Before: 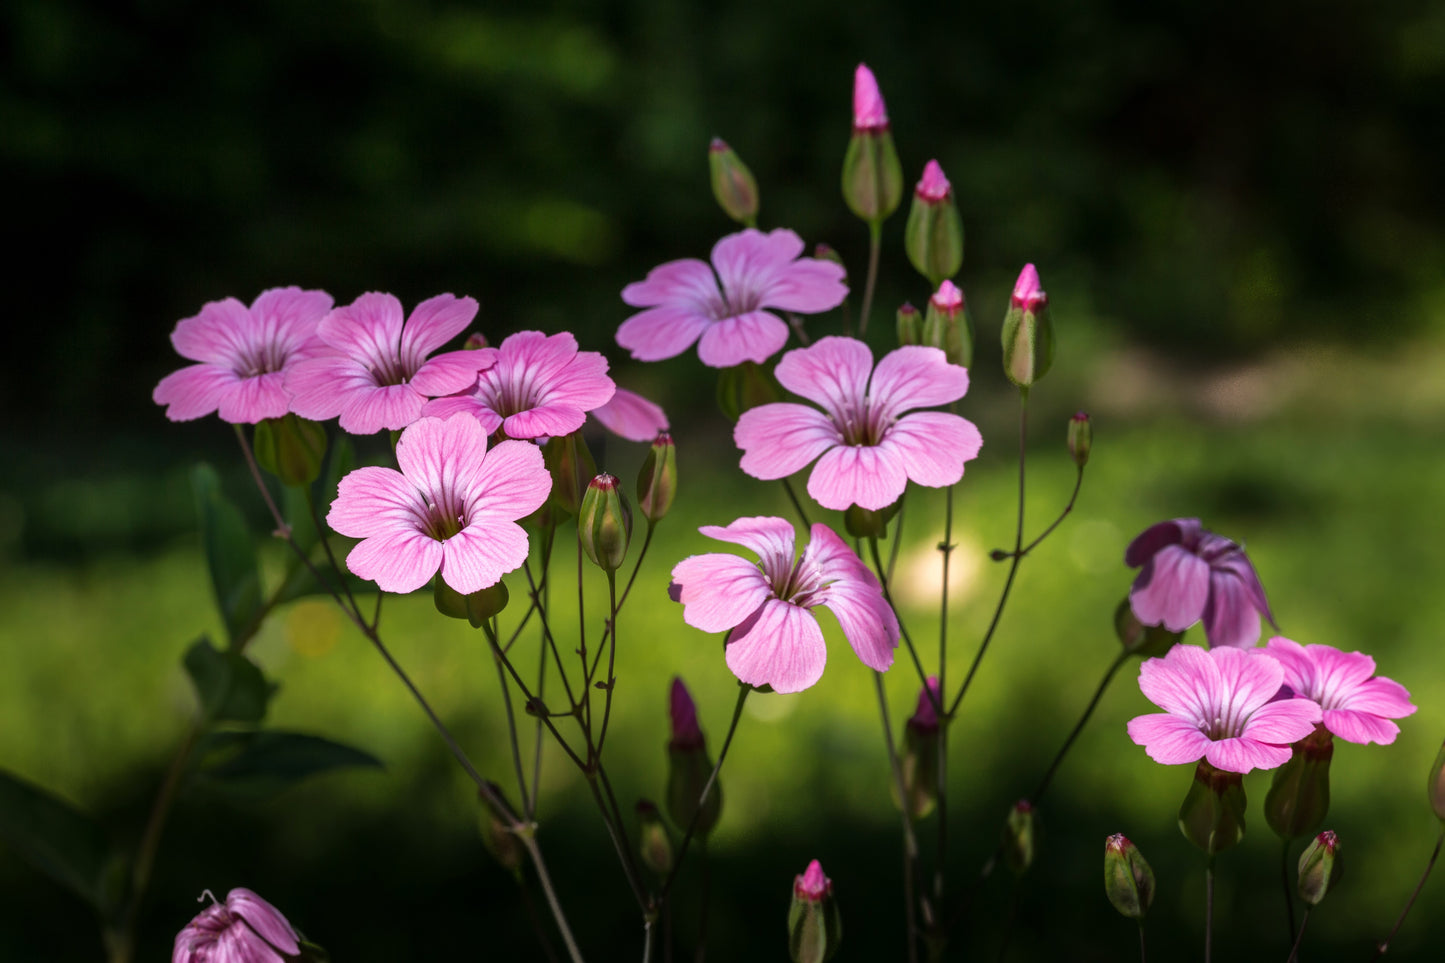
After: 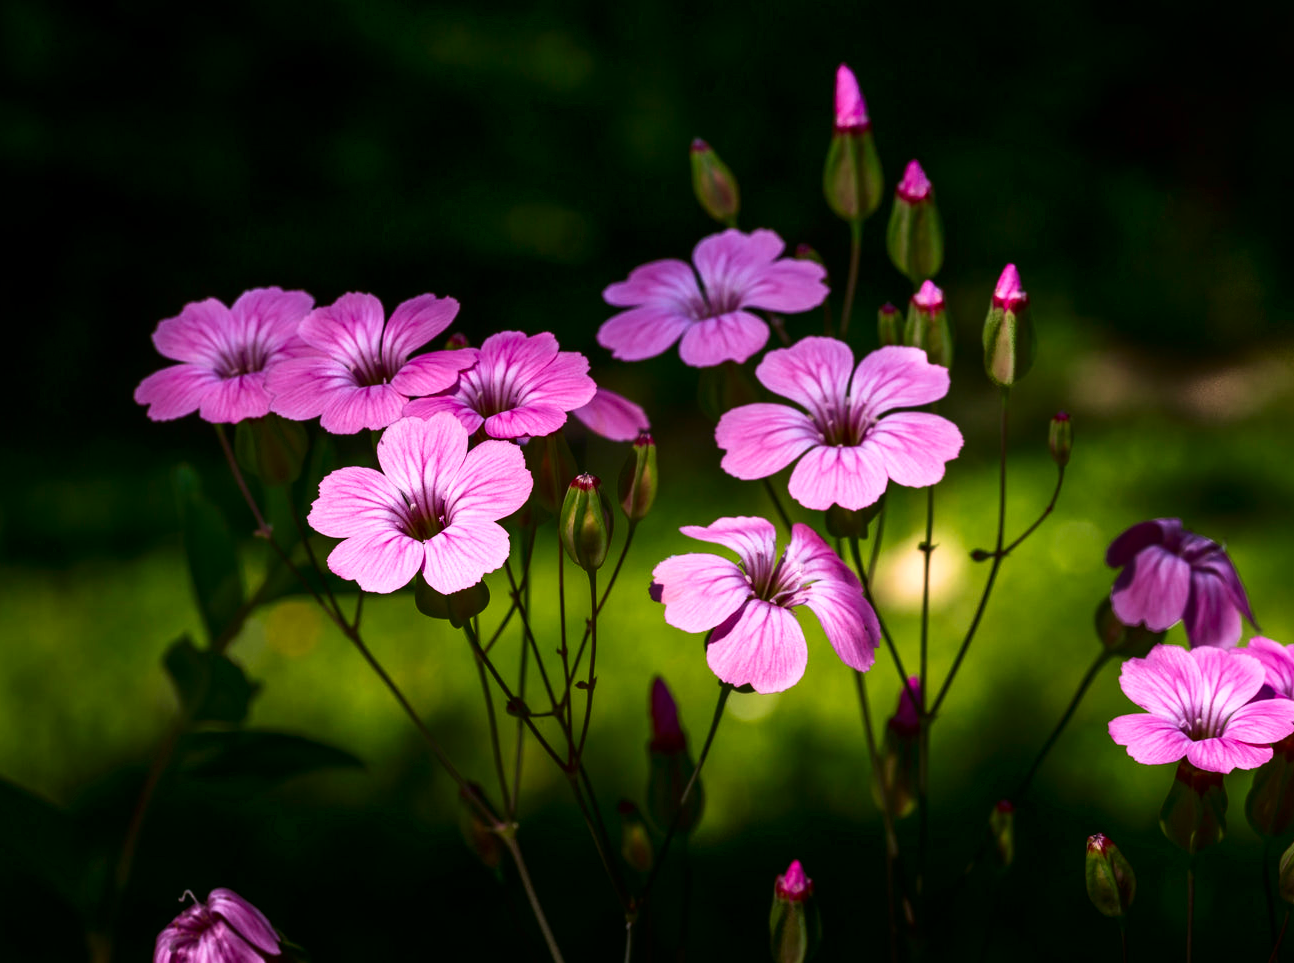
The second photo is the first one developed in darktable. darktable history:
velvia: on, module defaults
contrast brightness saturation: contrast 0.206, brightness -0.107, saturation 0.21
crop and rotate: left 1.333%, right 9.061%
